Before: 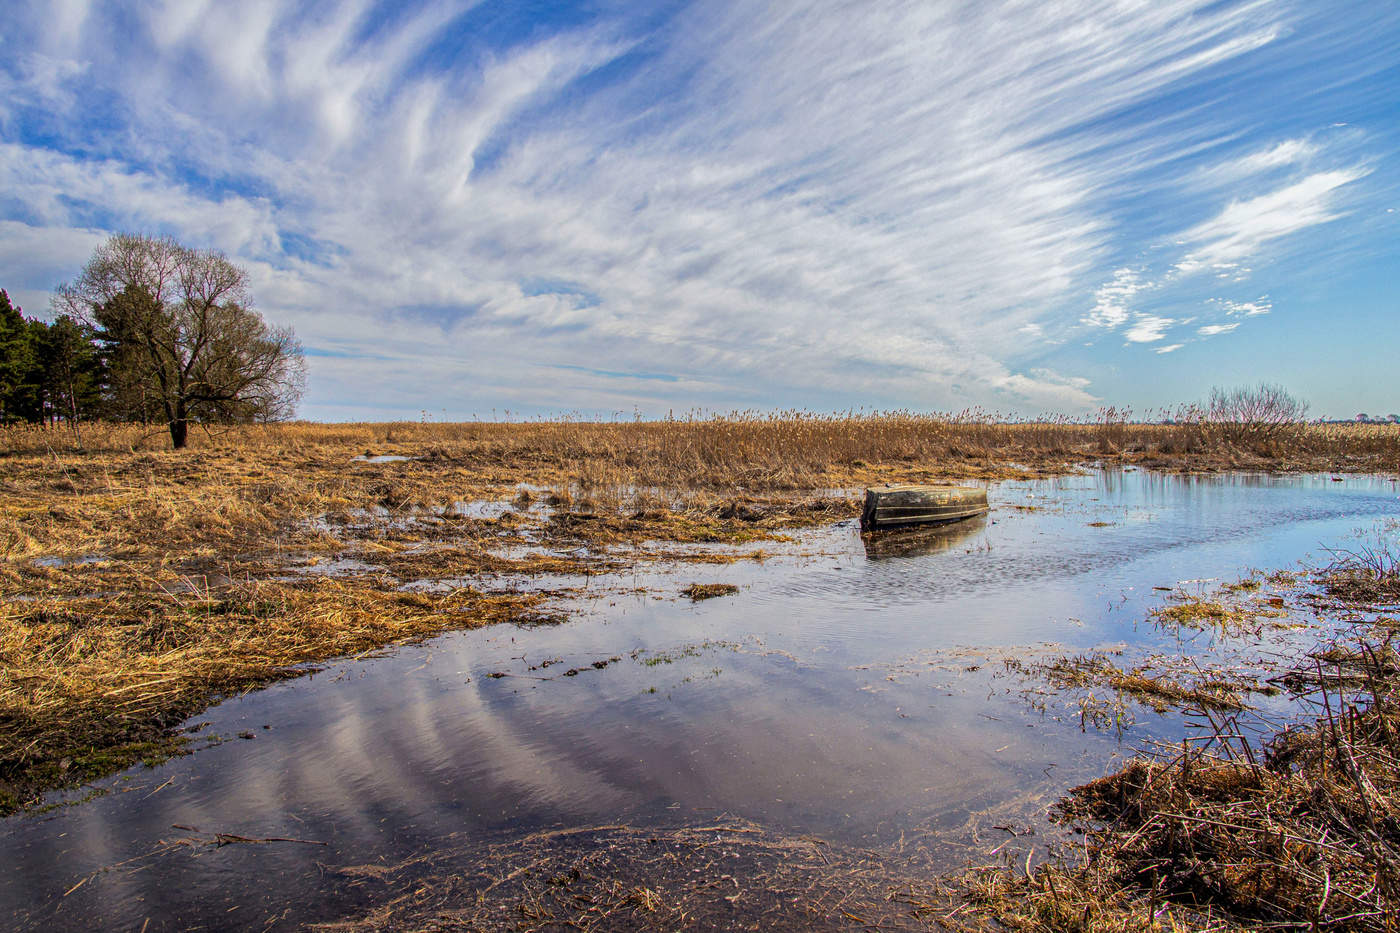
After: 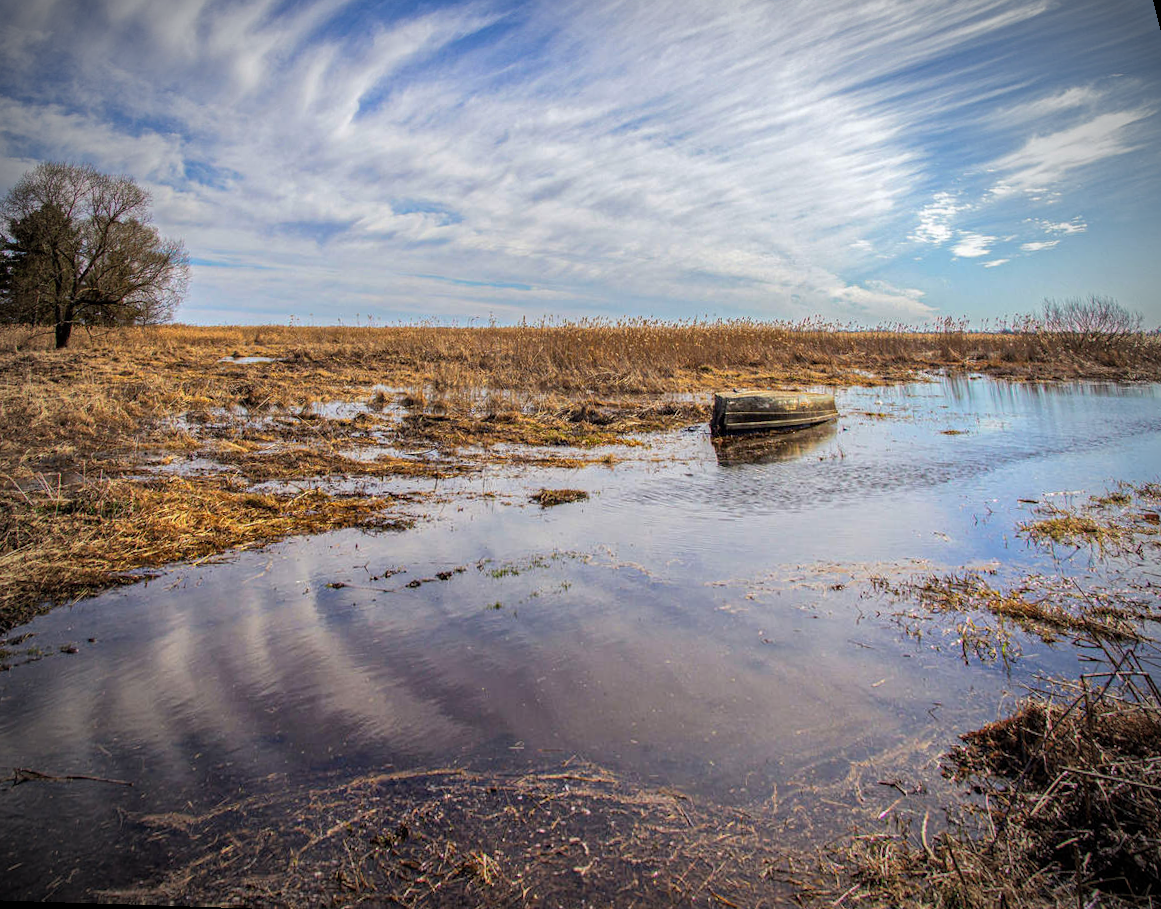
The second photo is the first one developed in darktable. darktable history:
vignetting: fall-off start 75%, brightness -0.692, width/height ratio 1.084
levels: levels [0, 0.48, 0.961]
rotate and perspective: rotation 0.72°, lens shift (vertical) -0.352, lens shift (horizontal) -0.051, crop left 0.152, crop right 0.859, crop top 0.019, crop bottom 0.964
